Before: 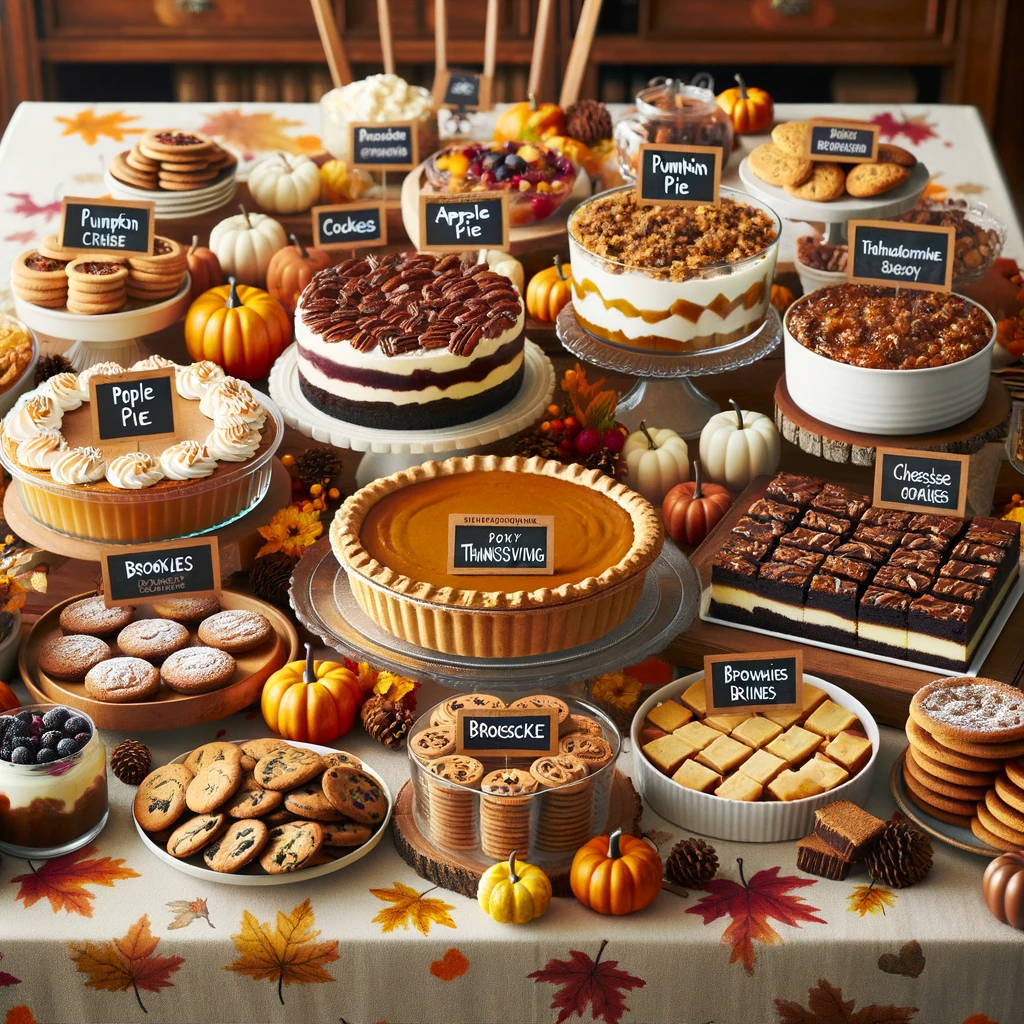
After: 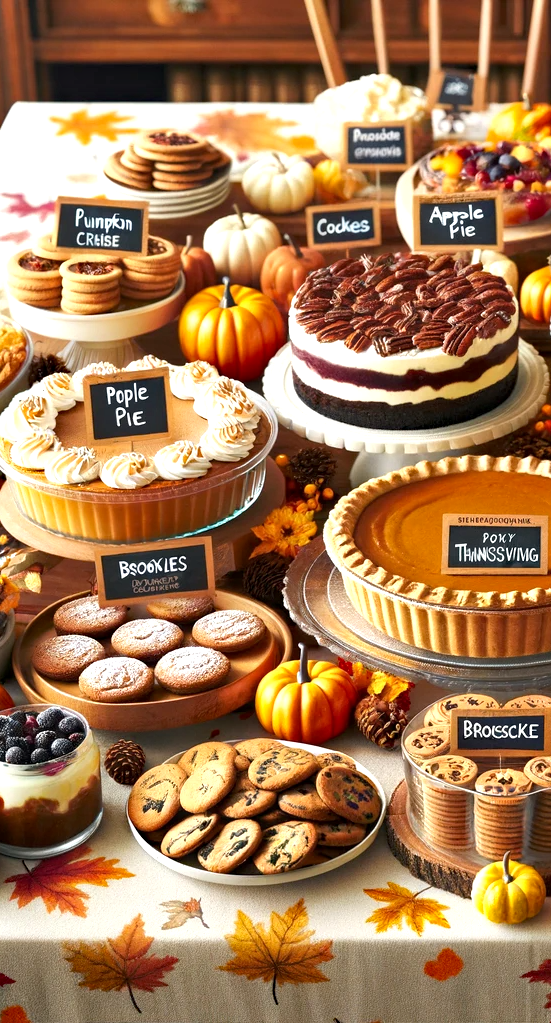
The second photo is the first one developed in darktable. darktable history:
shadows and highlights: shadows 37.27, highlights -28.18, soften with gaussian
local contrast: highlights 100%, shadows 100%, detail 120%, midtone range 0.2
haze removal: compatibility mode true, adaptive false
exposure: exposure 0.493 EV, compensate highlight preservation false
crop: left 0.587%, right 45.588%, bottom 0.086%
